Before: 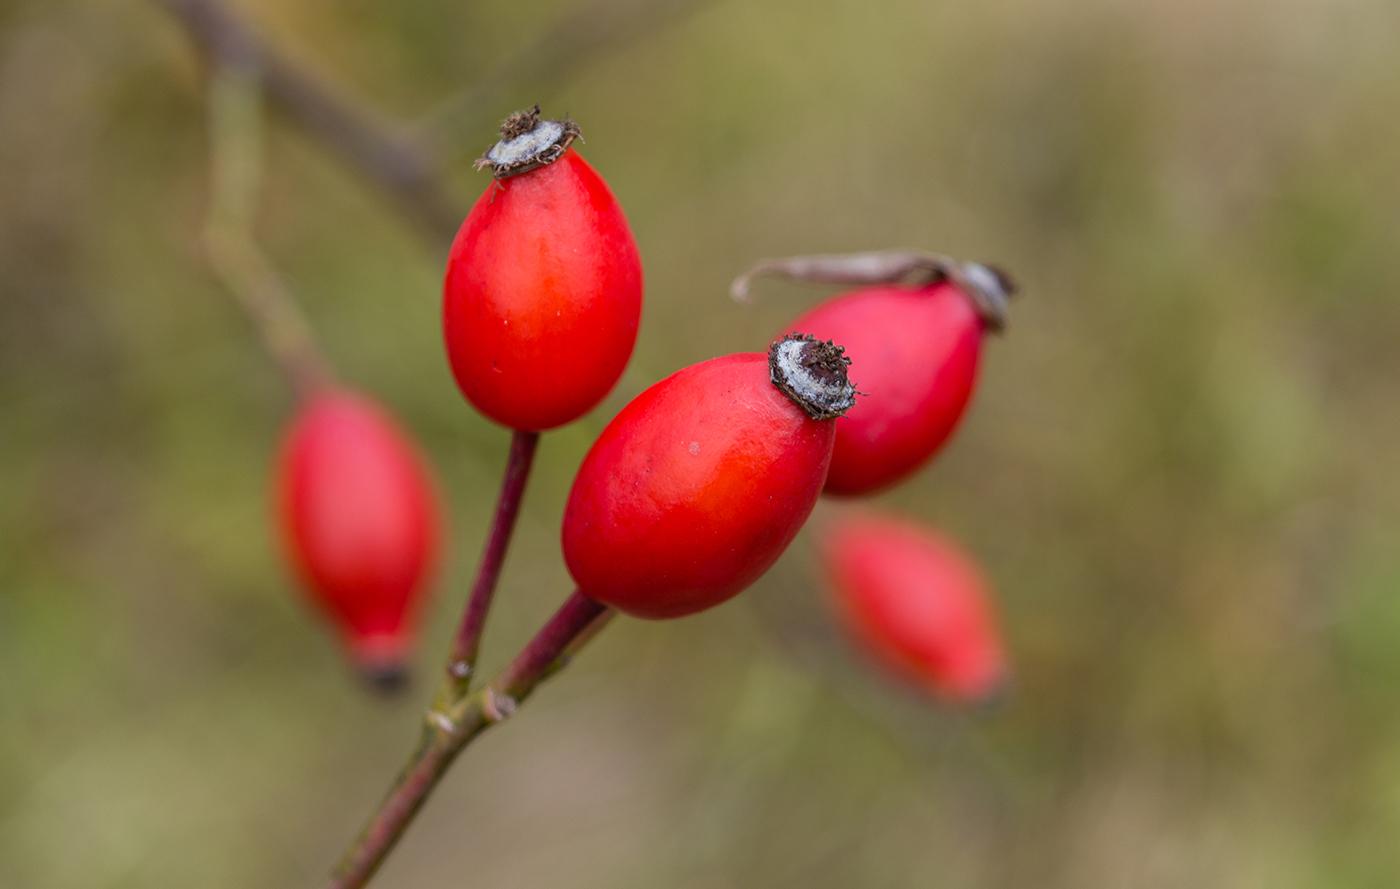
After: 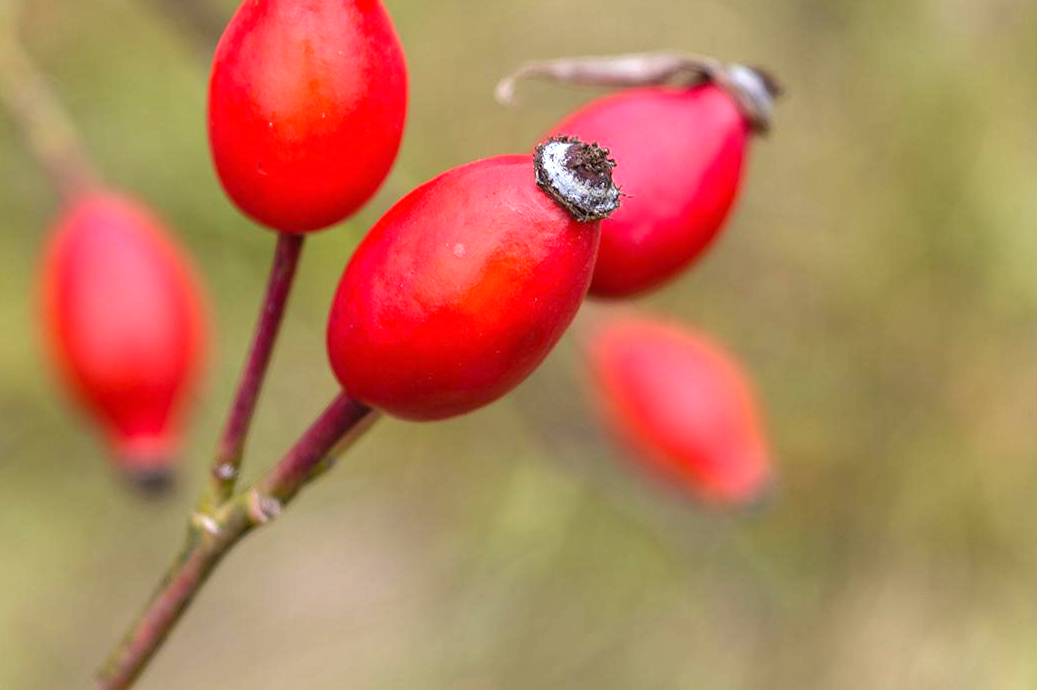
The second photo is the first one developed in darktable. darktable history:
crop: left 16.821%, top 22.35%, right 9.037%
exposure: black level correction 0, exposure 0.87 EV, compensate exposure bias true, compensate highlight preservation false
